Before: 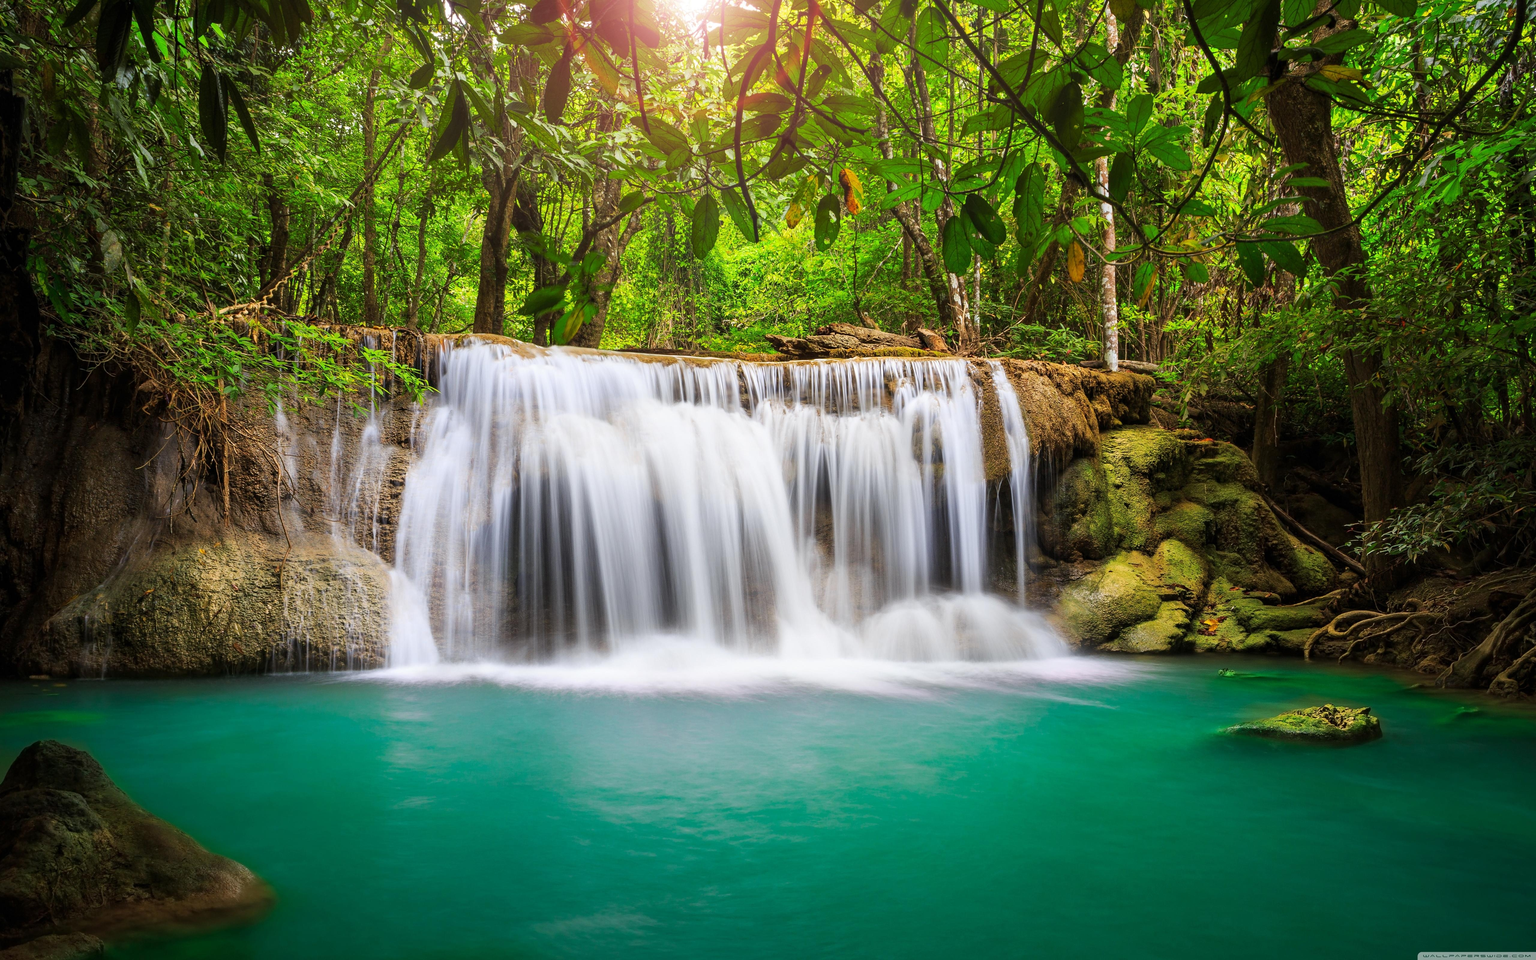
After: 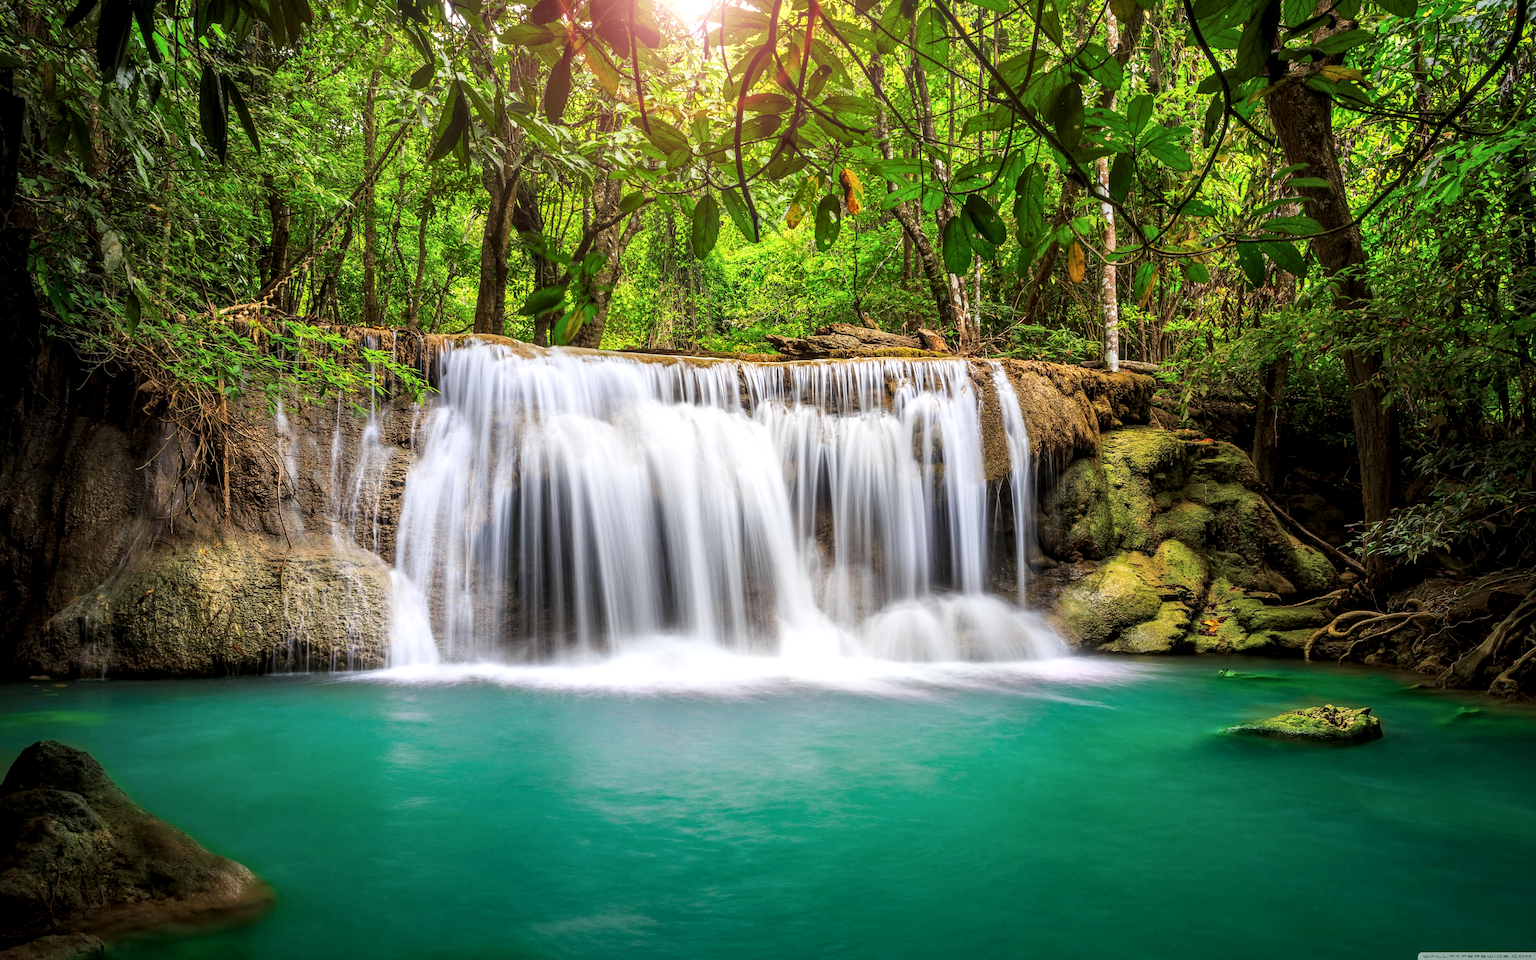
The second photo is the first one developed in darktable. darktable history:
local contrast: highlights 62%, detail 143%, midtone range 0.435
